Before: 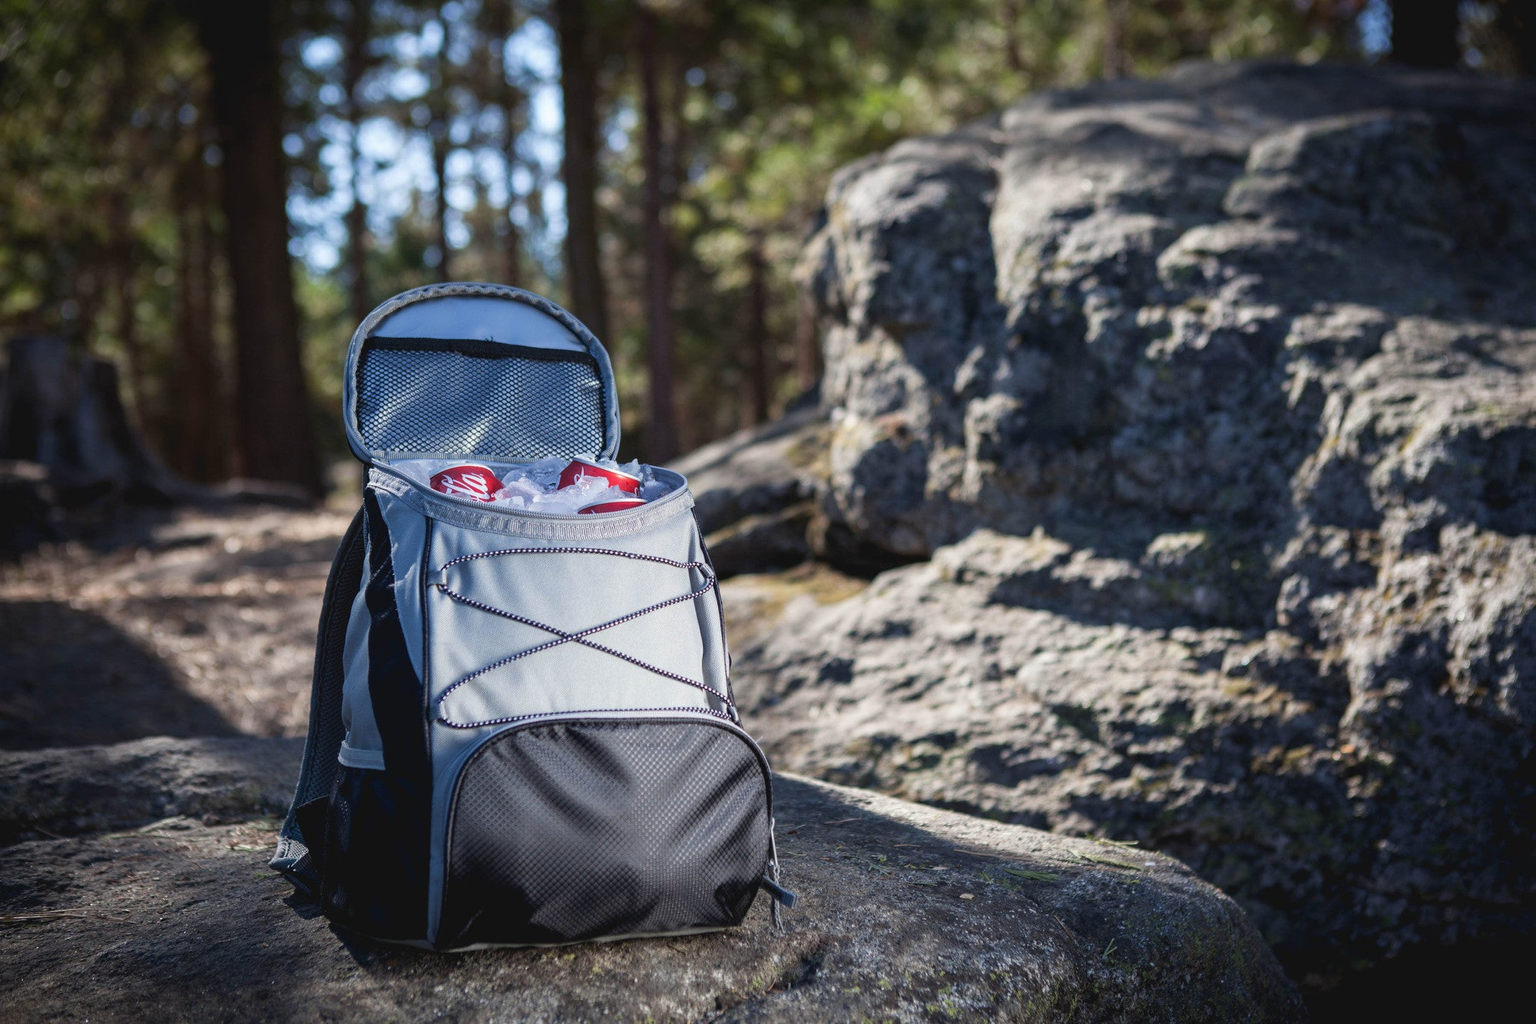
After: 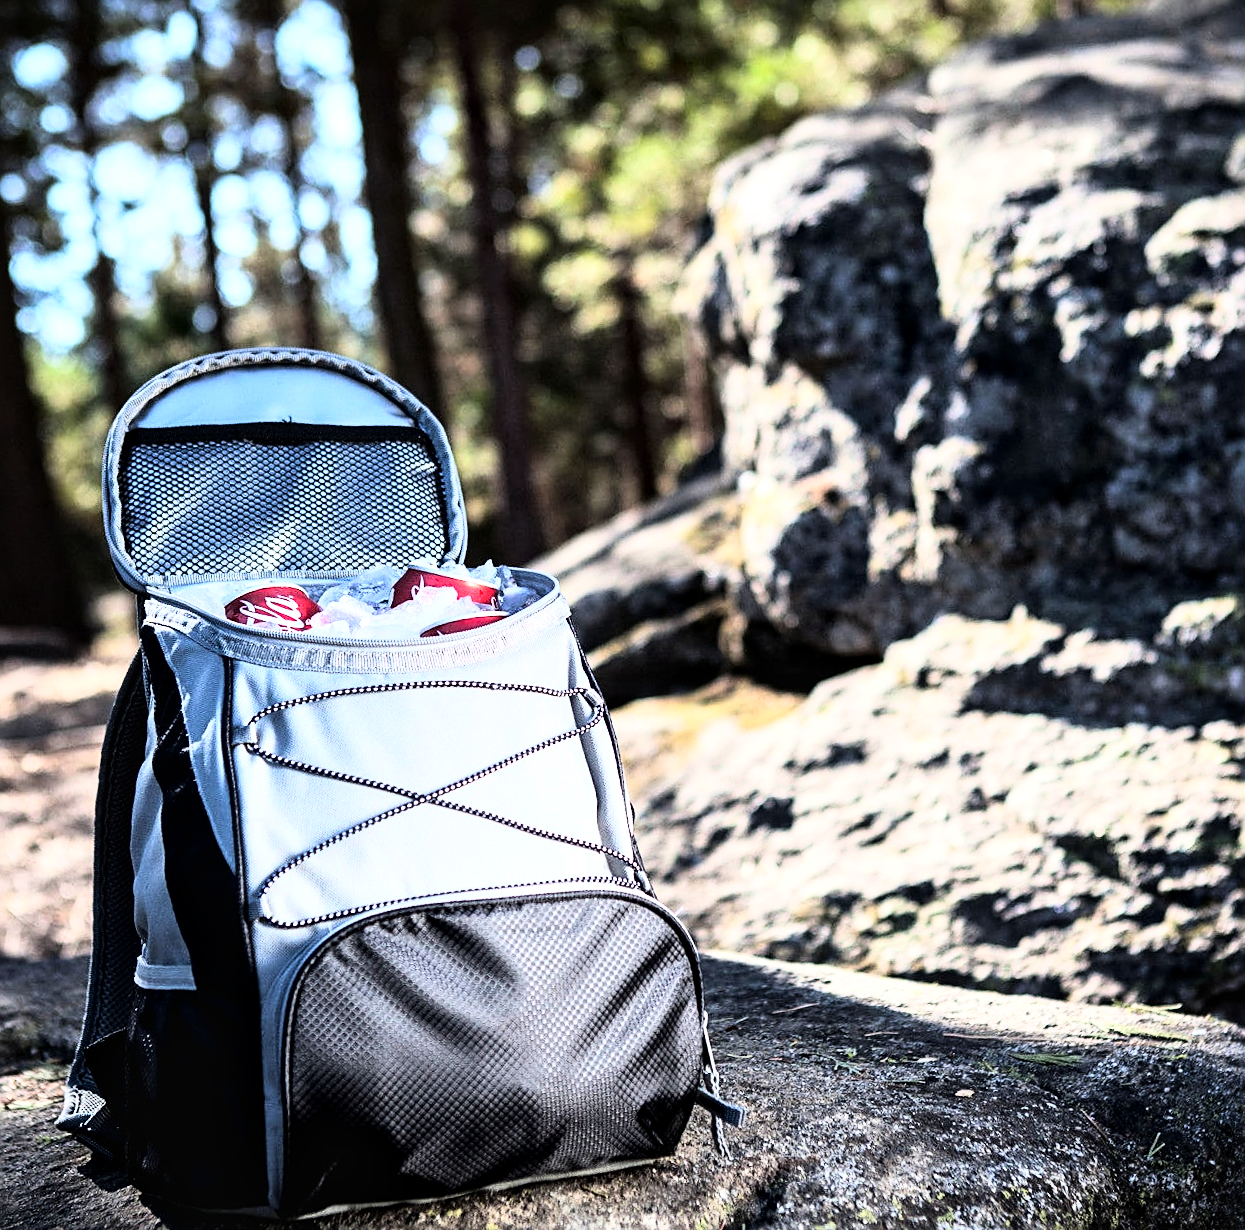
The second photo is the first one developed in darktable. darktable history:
crop and rotate: left 14.436%, right 18.898%
rgb curve: curves: ch0 [(0, 0) (0.21, 0.15) (0.24, 0.21) (0.5, 0.75) (0.75, 0.96) (0.89, 0.99) (1, 1)]; ch1 [(0, 0.02) (0.21, 0.13) (0.25, 0.2) (0.5, 0.67) (0.75, 0.9) (0.89, 0.97) (1, 1)]; ch2 [(0, 0.02) (0.21, 0.13) (0.25, 0.2) (0.5, 0.67) (0.75, 0.9) (0.89, 0.97) (1, 1)], compensate middle gray true
rotate and perspective: rotation -4.57°, crop left 0.054, crop right 0.944, crop top 0.087, crop bottom 0.914
exposure: exposure 0.127 EV, compensate highlight preservation false
local contrast: mode bilateral grid, contrast 30, coarseness 25, midtone range 0.2
sharpen: on, module defaults
